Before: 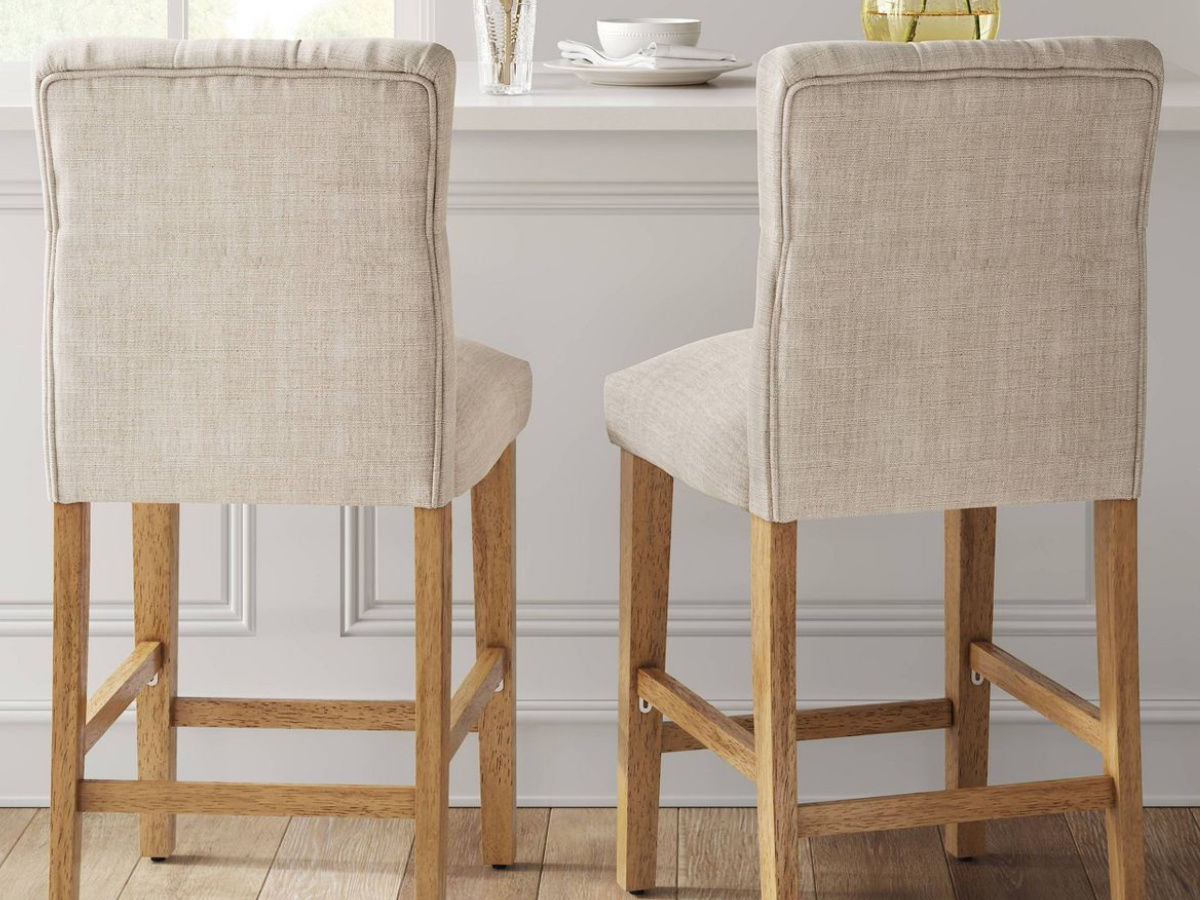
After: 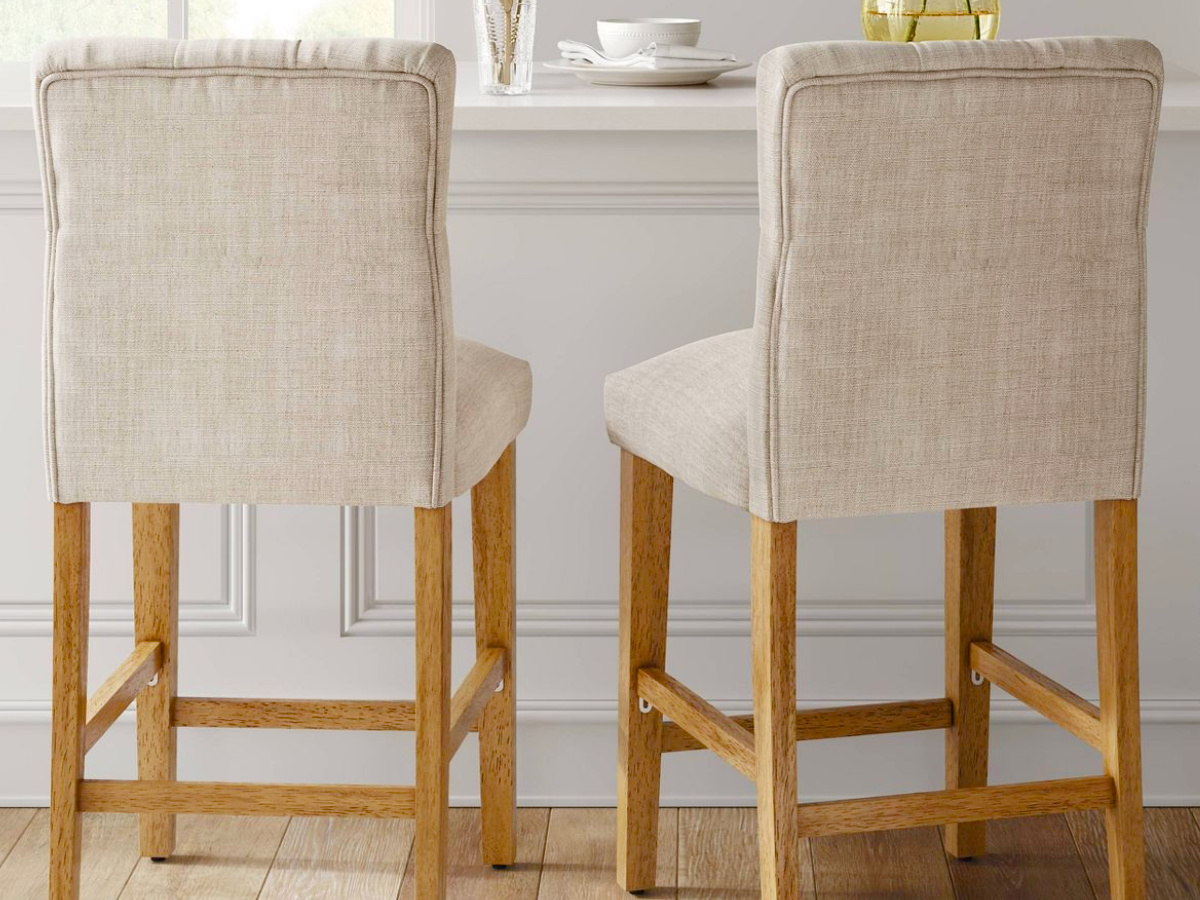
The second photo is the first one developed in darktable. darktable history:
color balance rgb: perceptual saturation grading › global saturation 20%, perceptual saturation grading › highlights -25.64%, perceptual saturation grading › shadows 49.762%, global vibrance 9.77%
